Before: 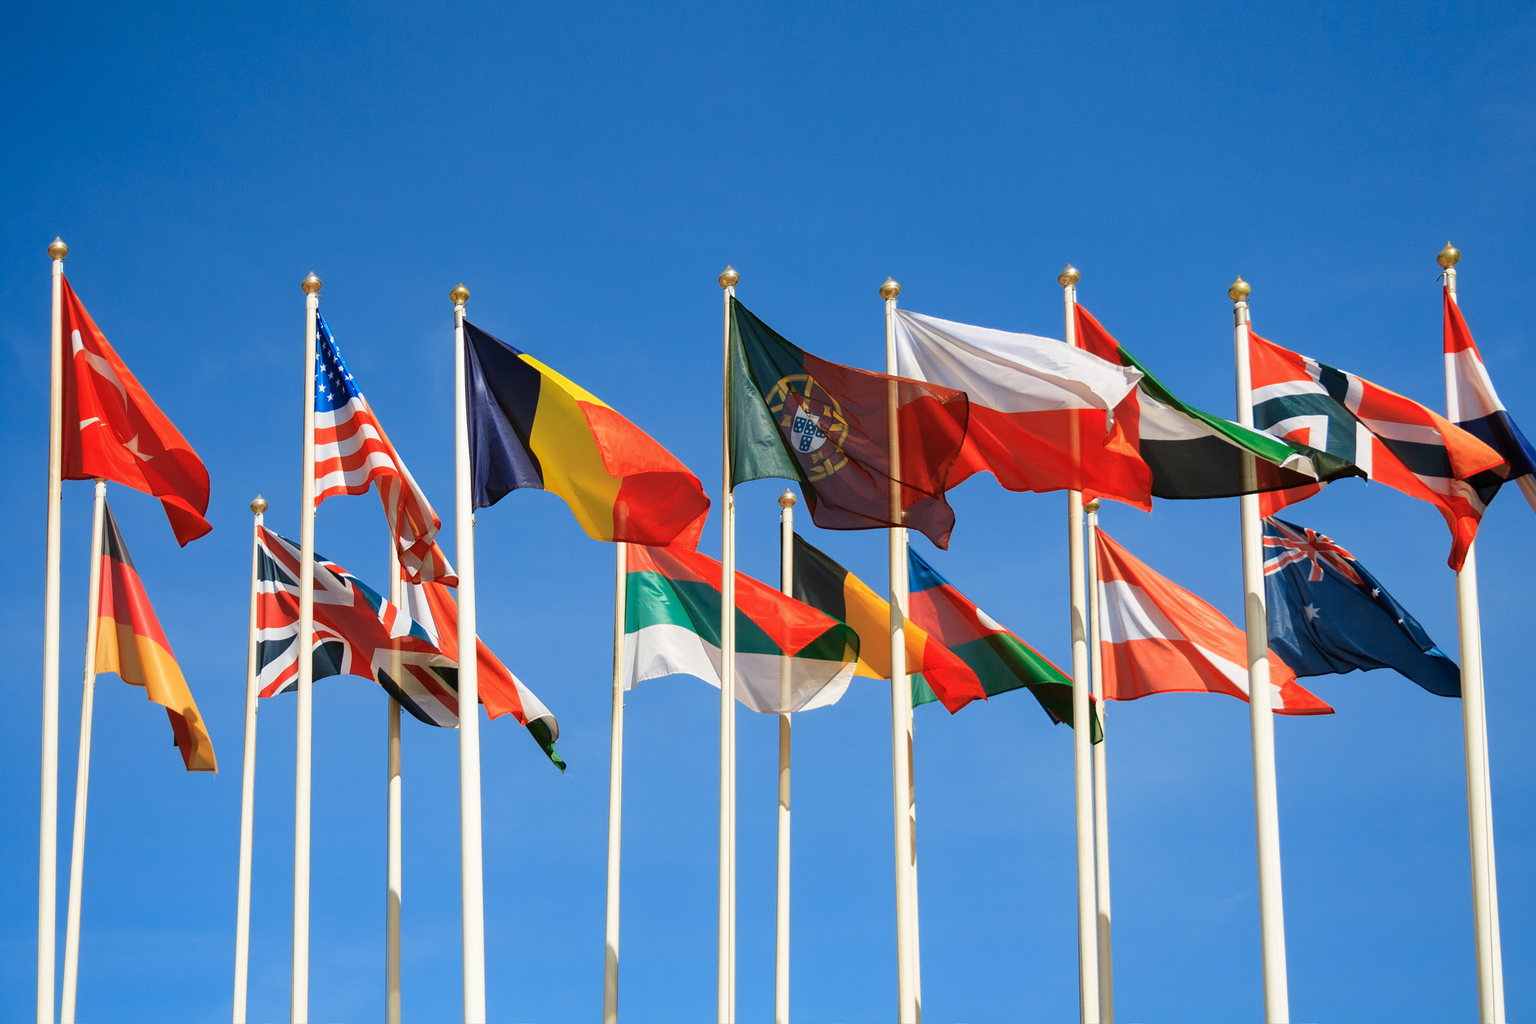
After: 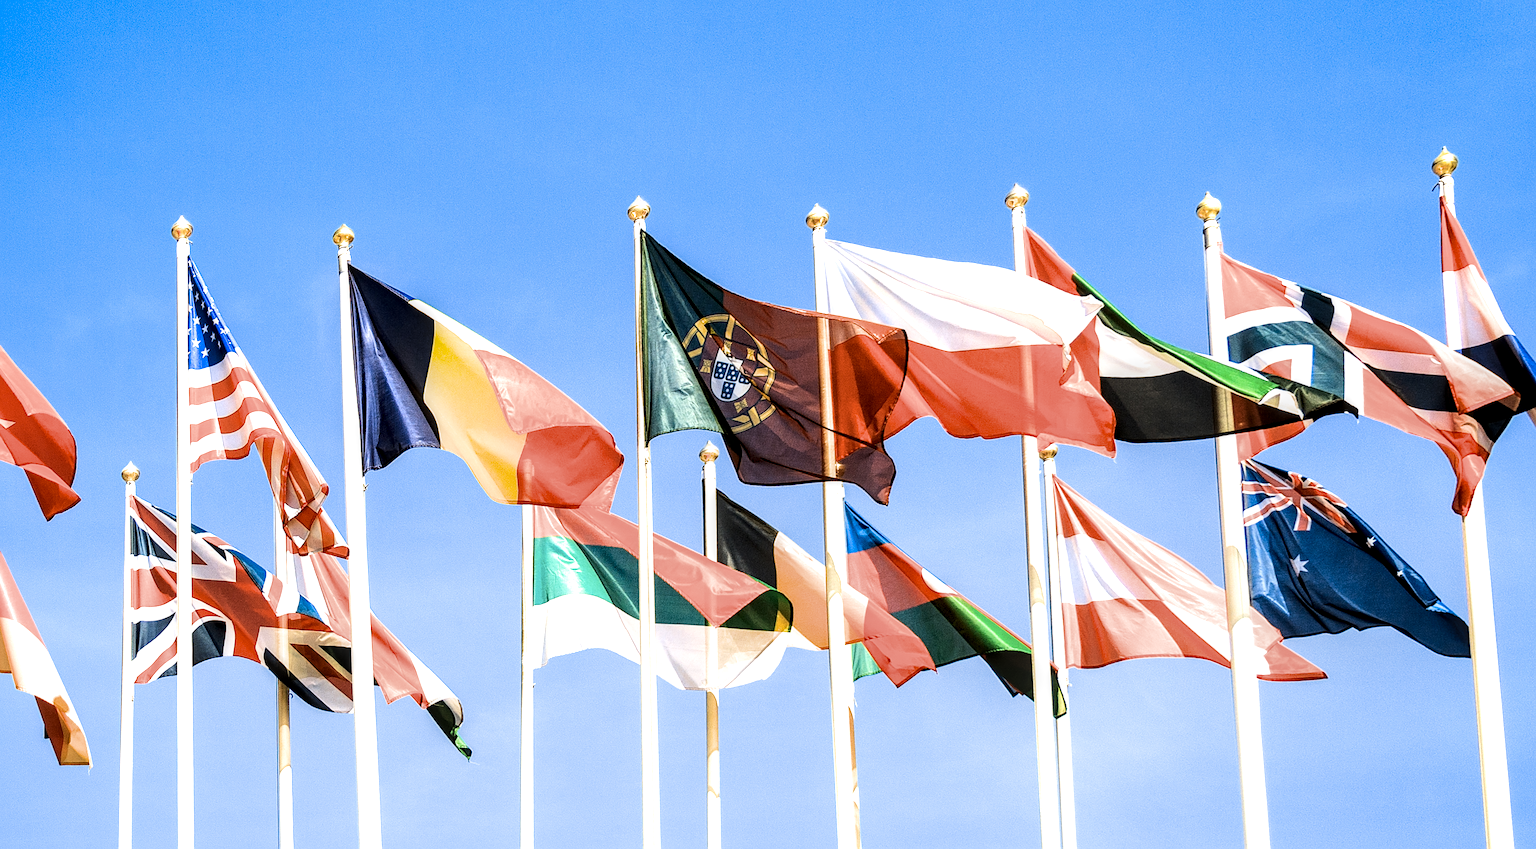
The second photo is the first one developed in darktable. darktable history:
local contrast: detail 150%
rotate and perspective: rotation -1.32°, lens shift (horizontal) -0.031, crop left 0.015, crop right 0.985, crop top 0.047, crop bottom 0.982
tone equalizer: -8 EV -0.417 EV, -7 EV -0.389 EV, -6 EV -0.333 EV, -5 EV -0.222 EV, -3 EV 0.222 EV, -2 EV 0.333 EV, -1 EV 0.389 EV, +0 EV 0.417 EV, edges refinement/feathering 500, mask exposure compensation -1.57 EV, preserve details no
crop: left 8.155%, top 6.611%, bottom 15.385%
exposure: black level correction 0, exposure 1.1 EV, compensate exposure bias true, compensate highlight preservation false
filmic rgb: black relative exposure -8.07 EV, white relative exposure 3 EV, hardness 5.35, contrast 1.25
sharpen: amount 0.55
color contrast: green-magenta contrast 0.8, blue-yellow contrast 1.1, unbound 0
